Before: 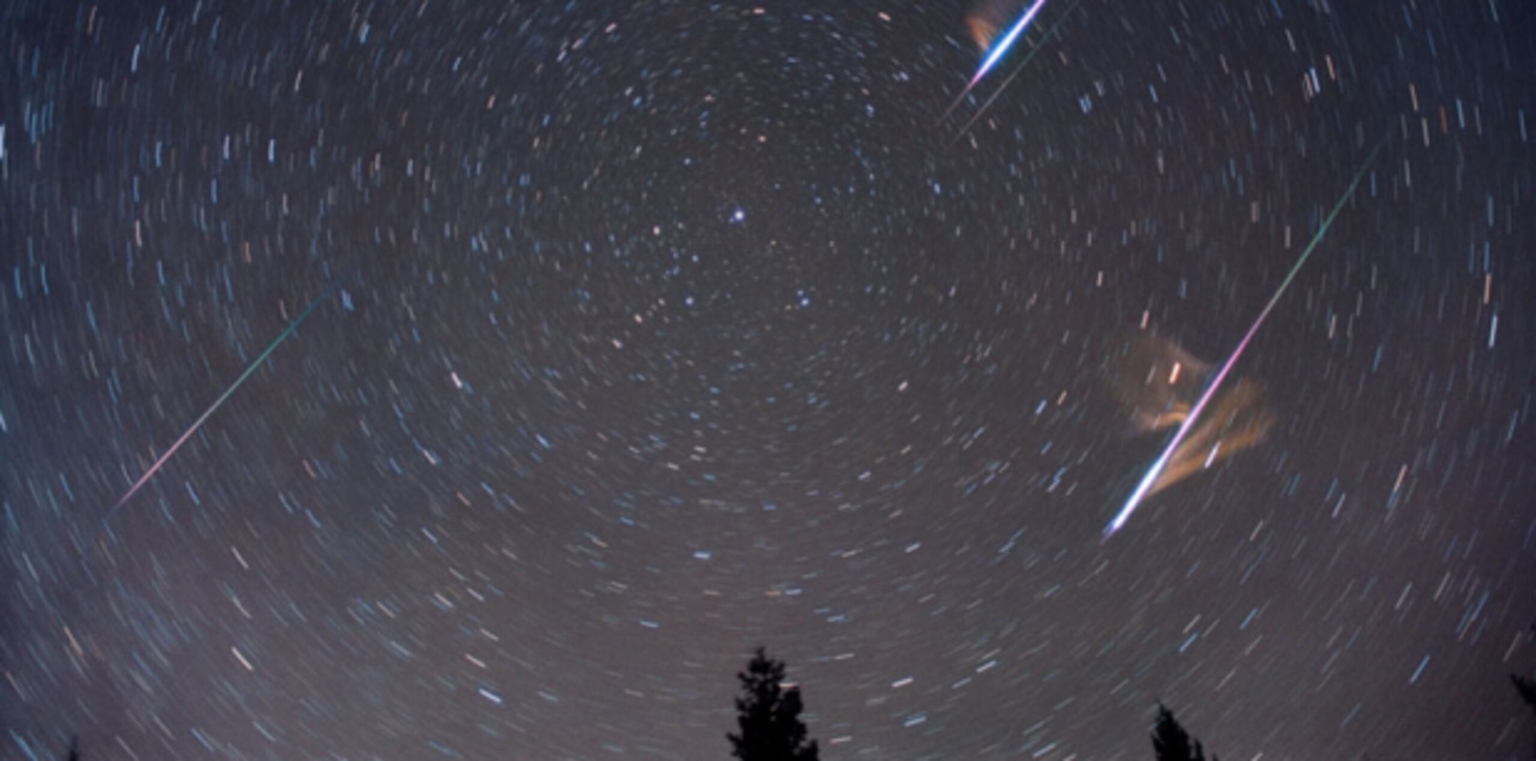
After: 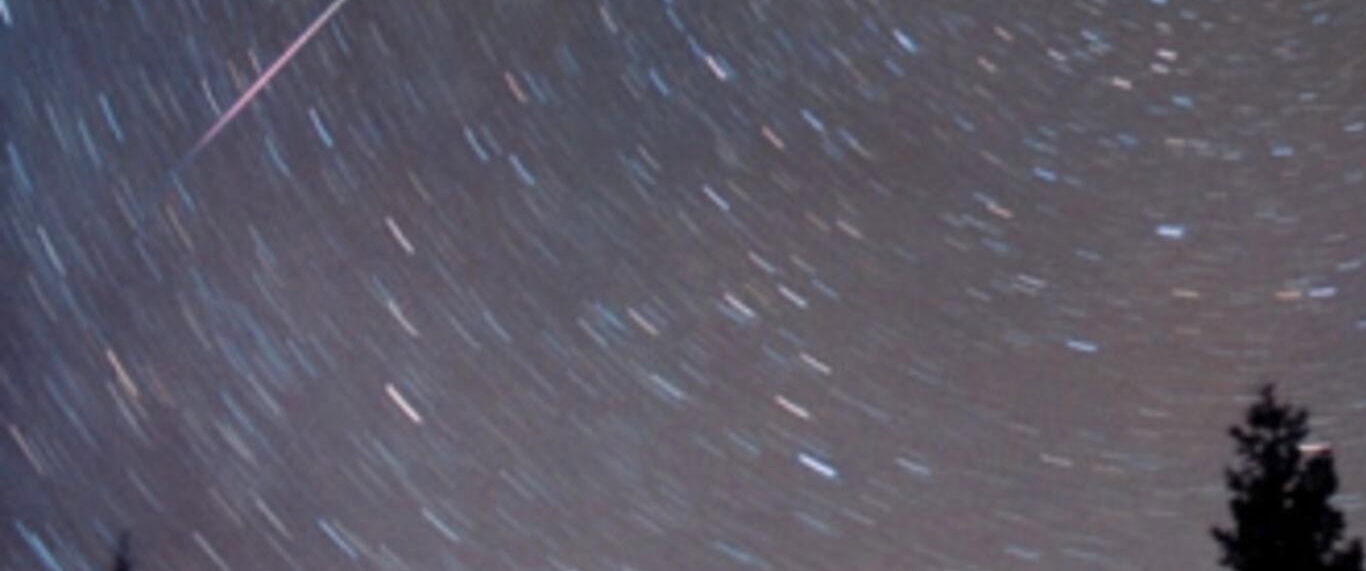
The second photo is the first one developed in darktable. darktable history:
crop and rotate: top 54.778%, right 46.61%, bottom 0.159%
exposure: exposure 0.485 EV, compensate highlight preservation false
